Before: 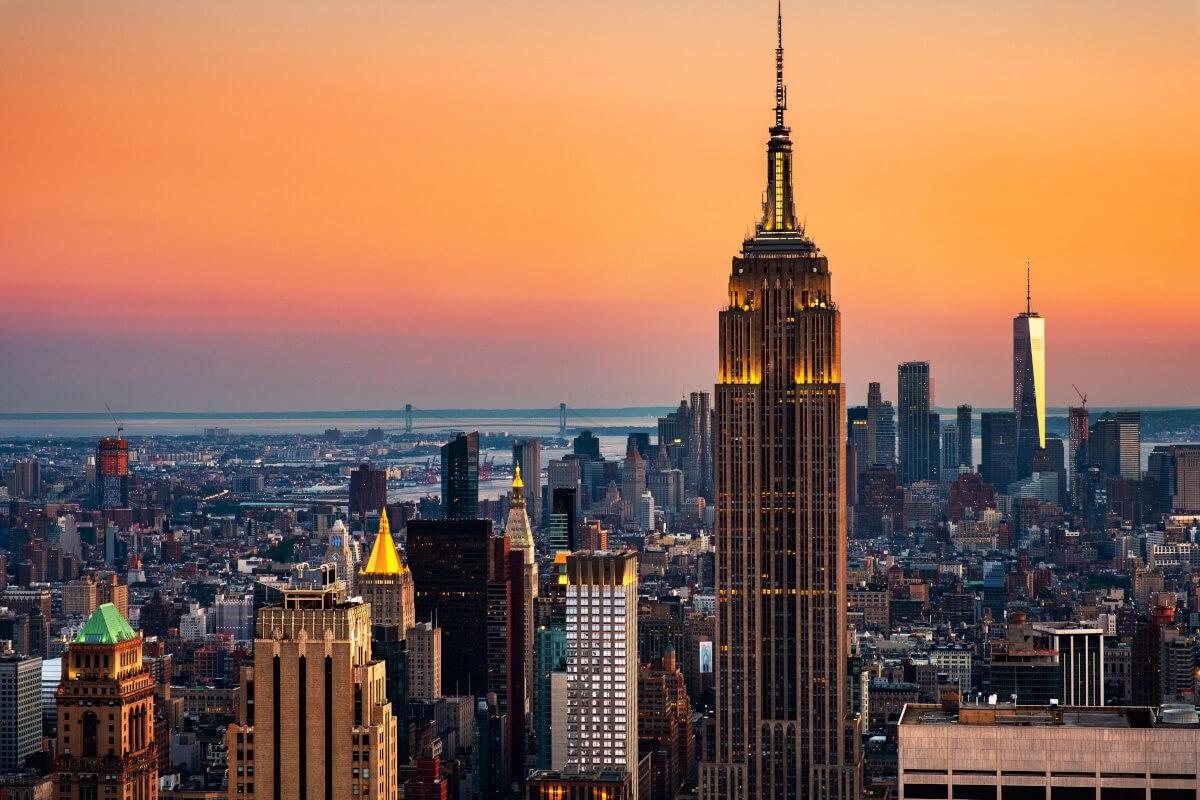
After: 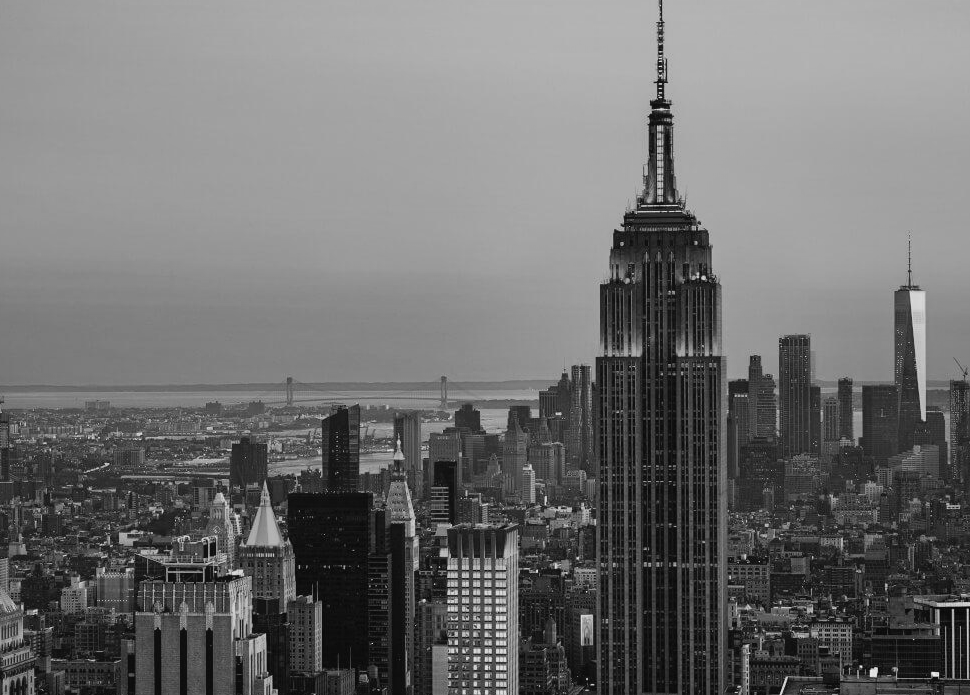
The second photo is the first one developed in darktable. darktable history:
crop: left 9.929%, top 3.475%, right 9.188%, bottom 9.529%
color calibration: output gray [0.23, 0.37, 0.4, 0], gray › normalize channels true, illuminant same as pipeline (D50), adaptation XYZ, x 0.346, y 0.359, gamut compression 0
contrast equalizer: octaves 7, y [[0.6 ×6], [0.55 ×6], [0 ×6], [0 ×6], [0 ×6]], mix -0.3
